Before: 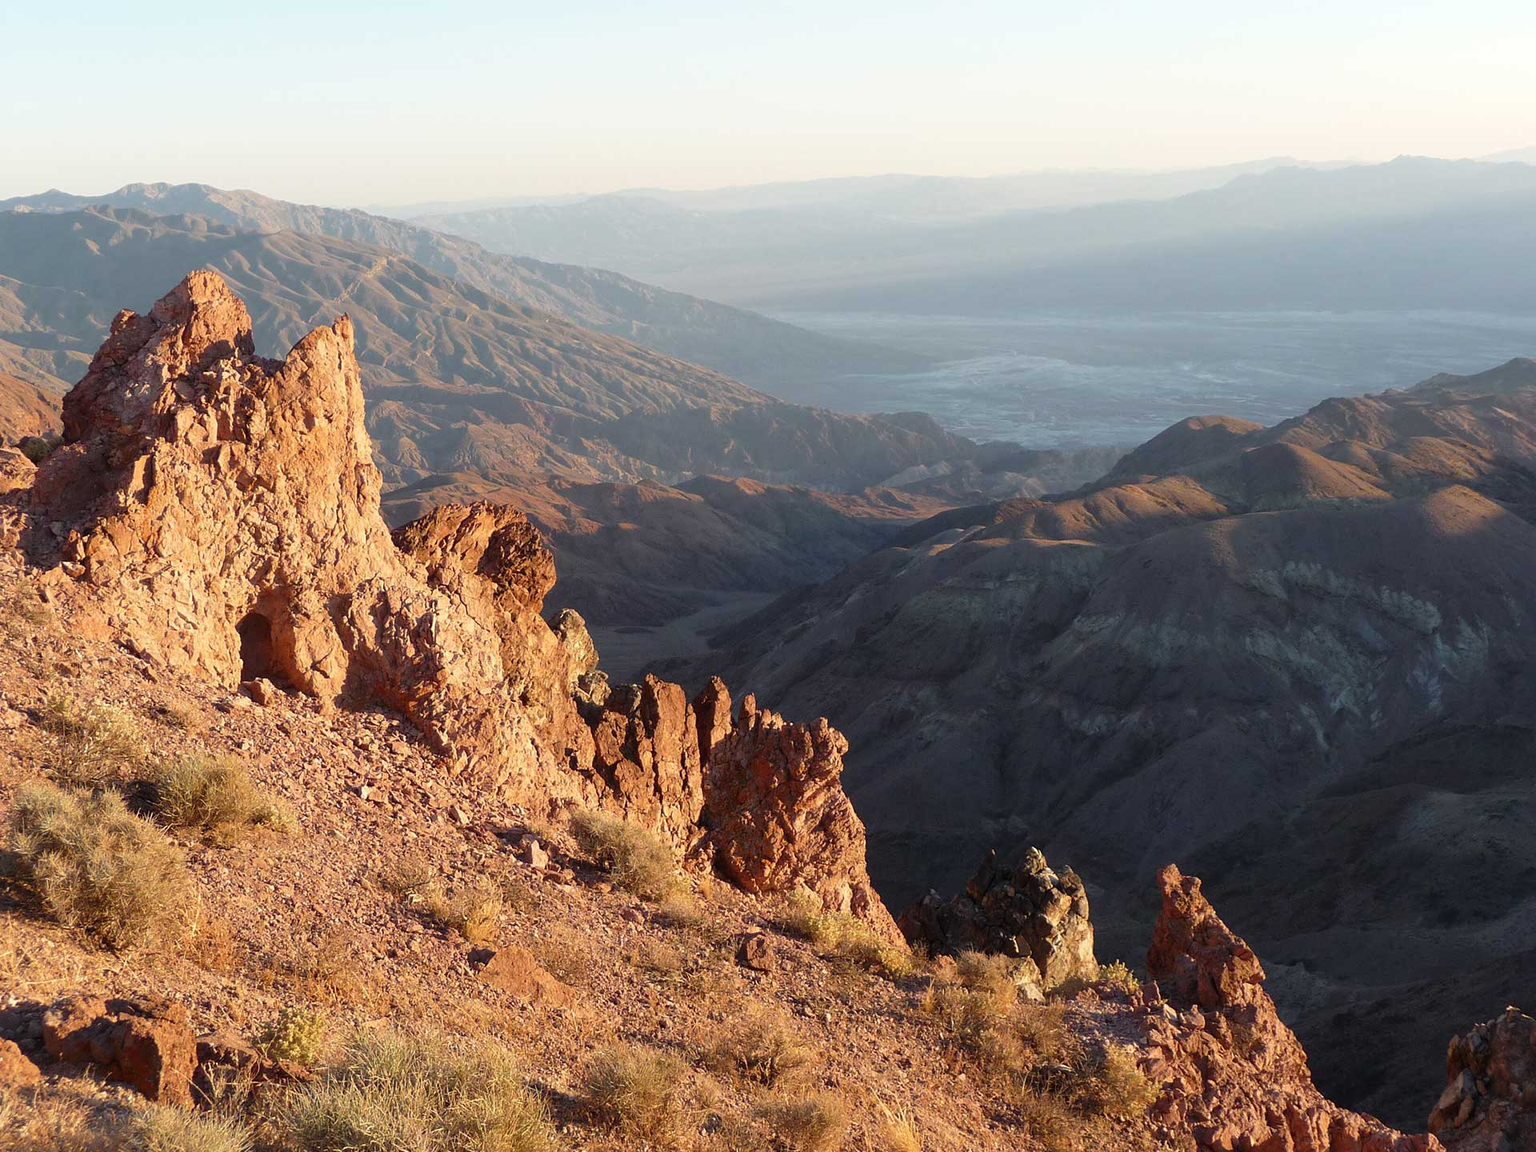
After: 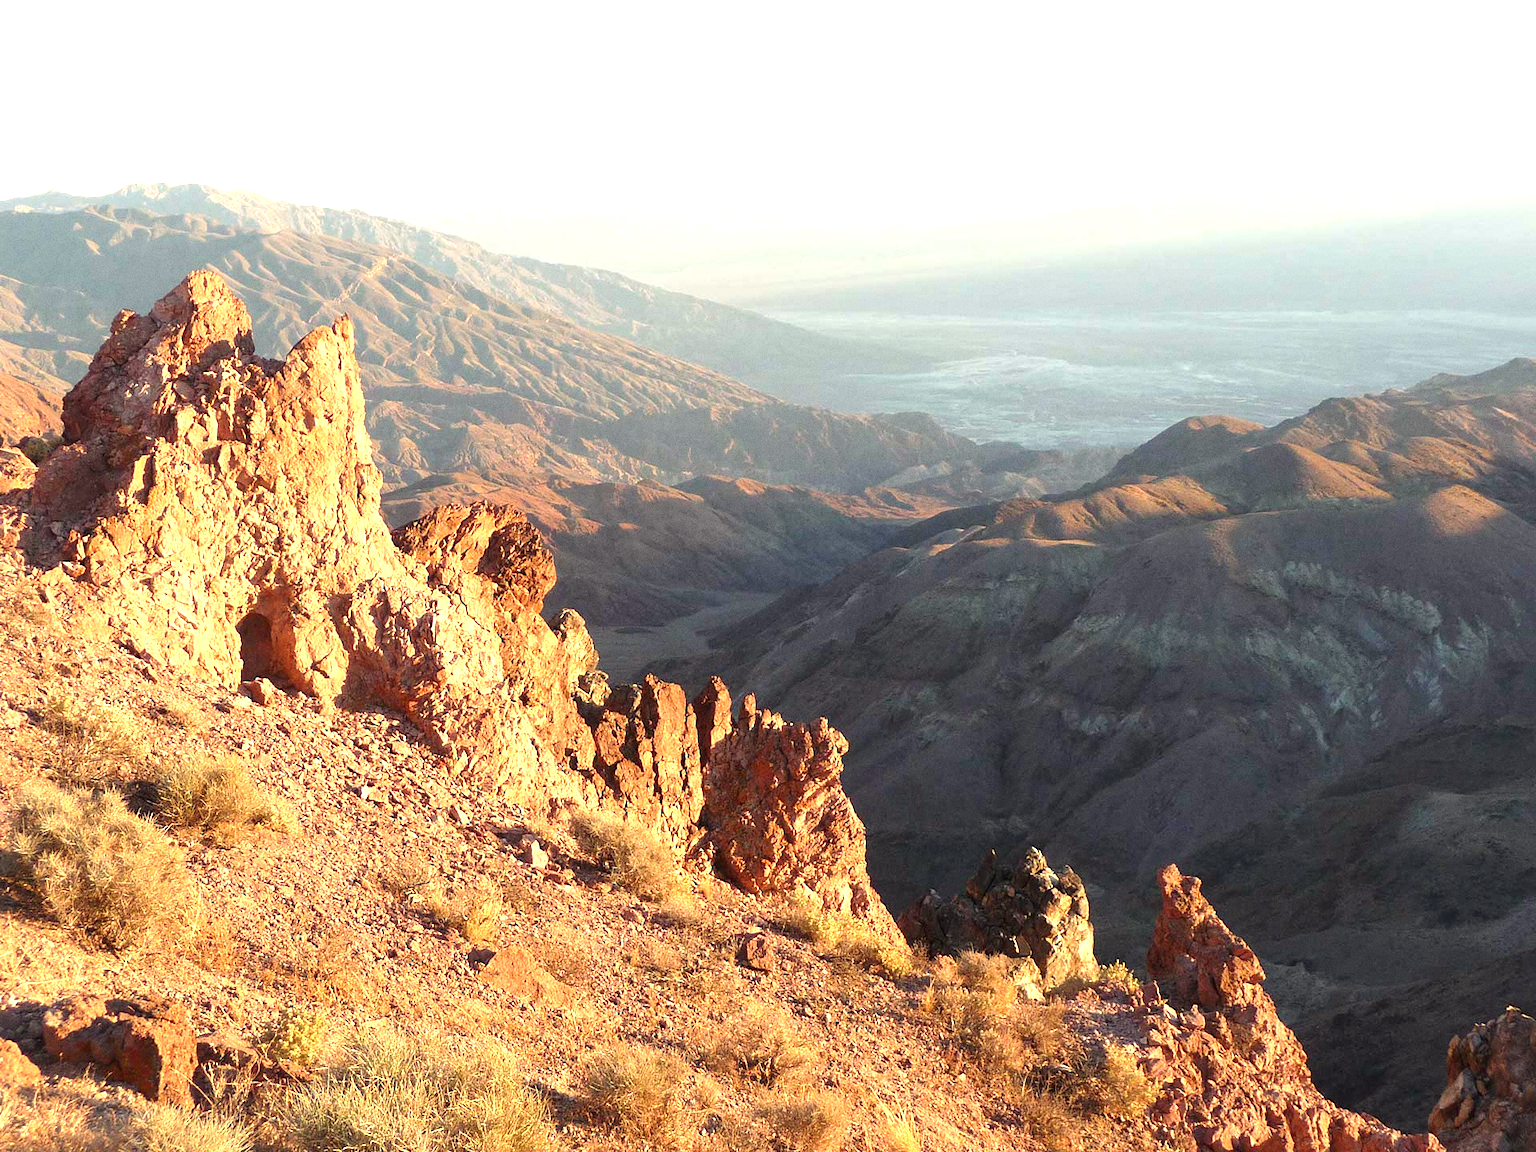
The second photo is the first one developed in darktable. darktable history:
grain: coarseness 0.09 ISO
white balance: red 1.029, blue 0.92
exposure: exposure 1 EV, compensate highlight preservation false
